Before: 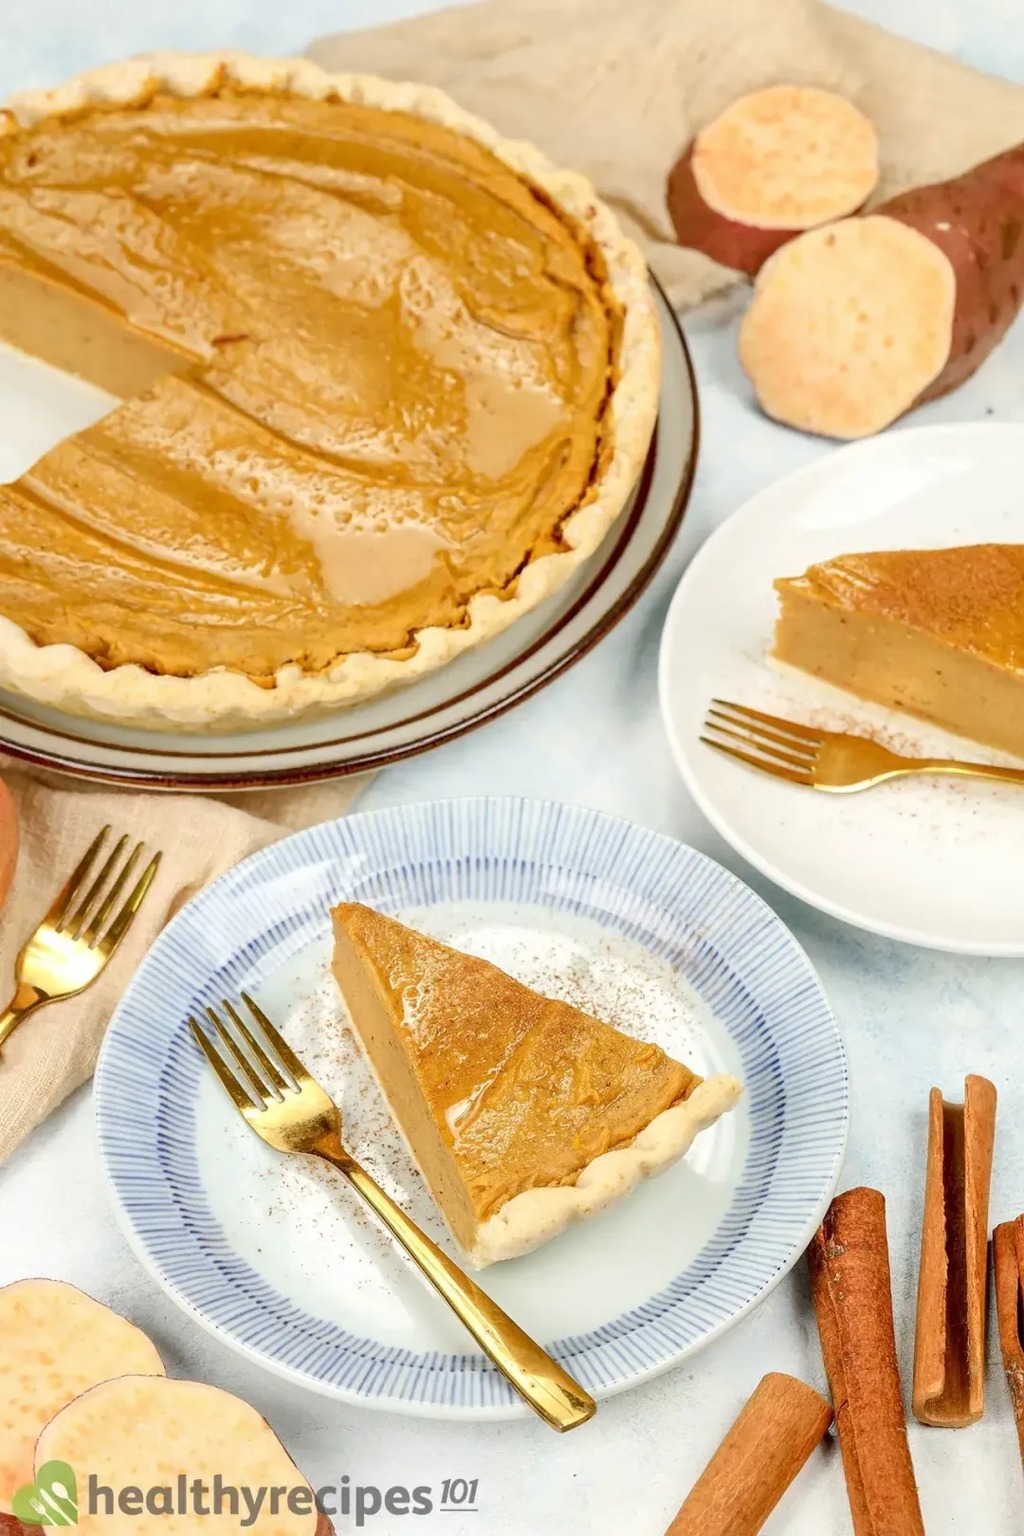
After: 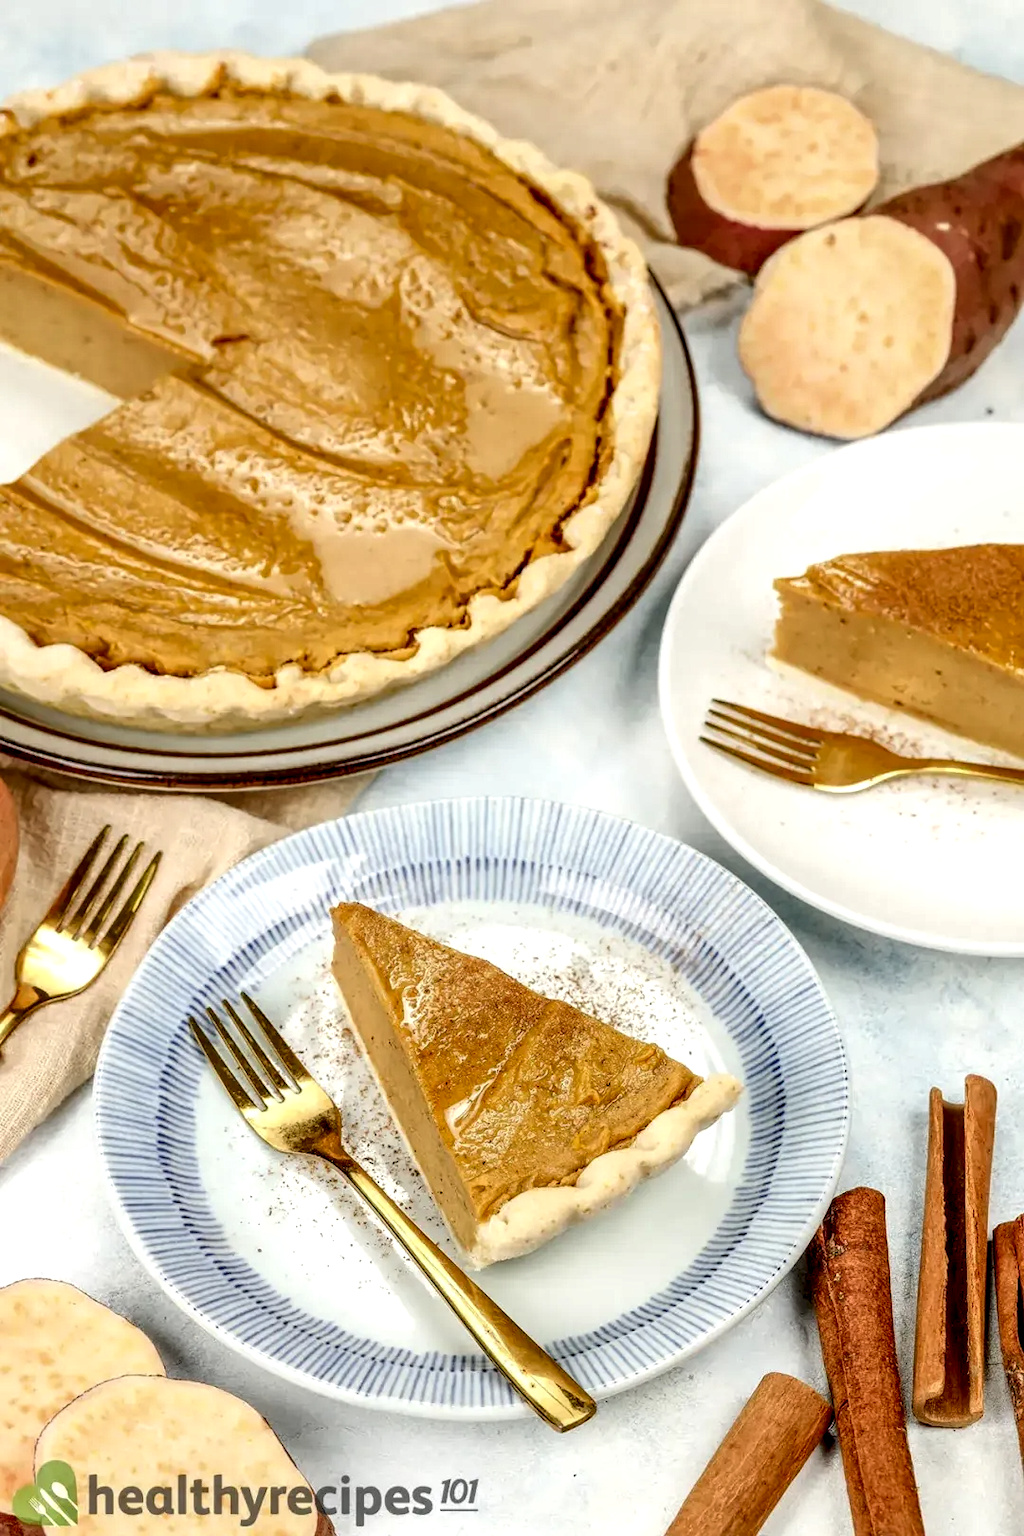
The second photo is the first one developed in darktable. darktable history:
exposure: exposure -0.072 EV, compensate highlight preservation false
local contrast: highlights 65%, shadows 54%, detail 169%, midtone range 0.514
